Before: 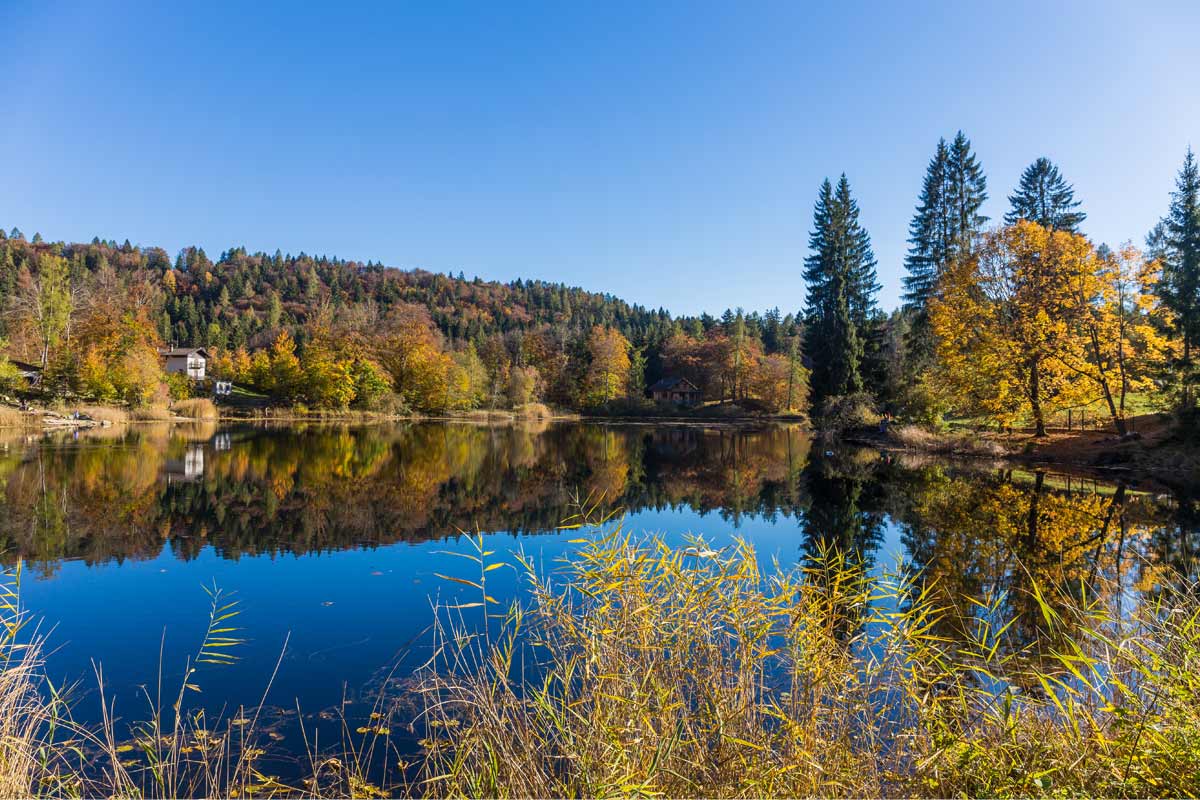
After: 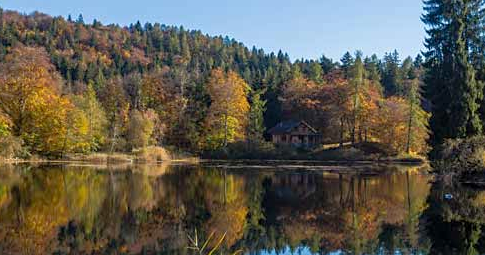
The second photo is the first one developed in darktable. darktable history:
crop: left 31.751%, top 32.172%, right 27.8%, bottom 35.83%
rgb curve: curves: ch0 [(0, 0) (0.053, 0.068) (0.122, 0.128) (1, 1)]
sharpen: amount 0.2
